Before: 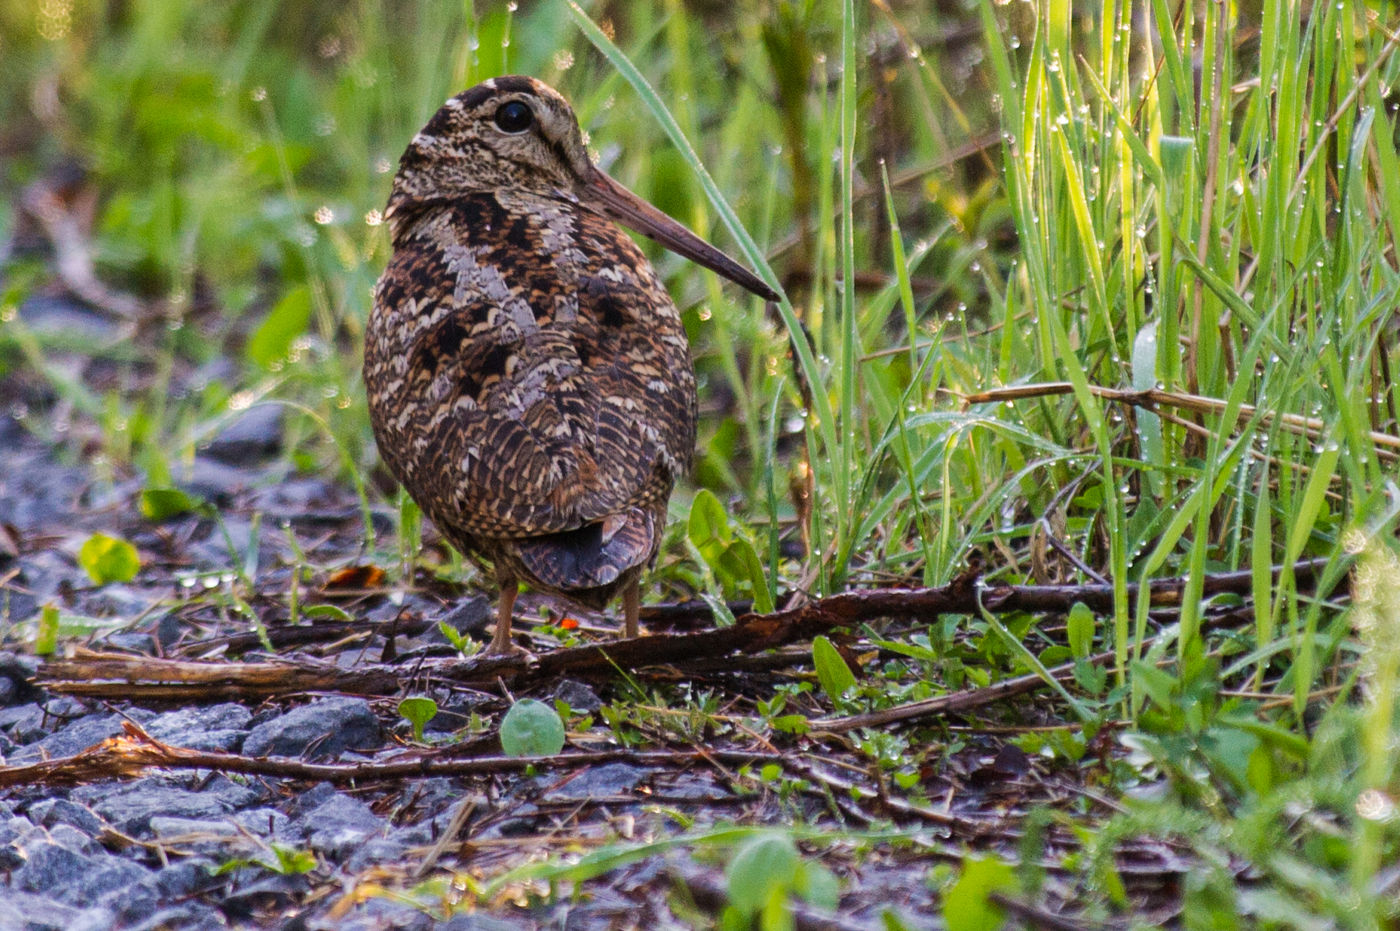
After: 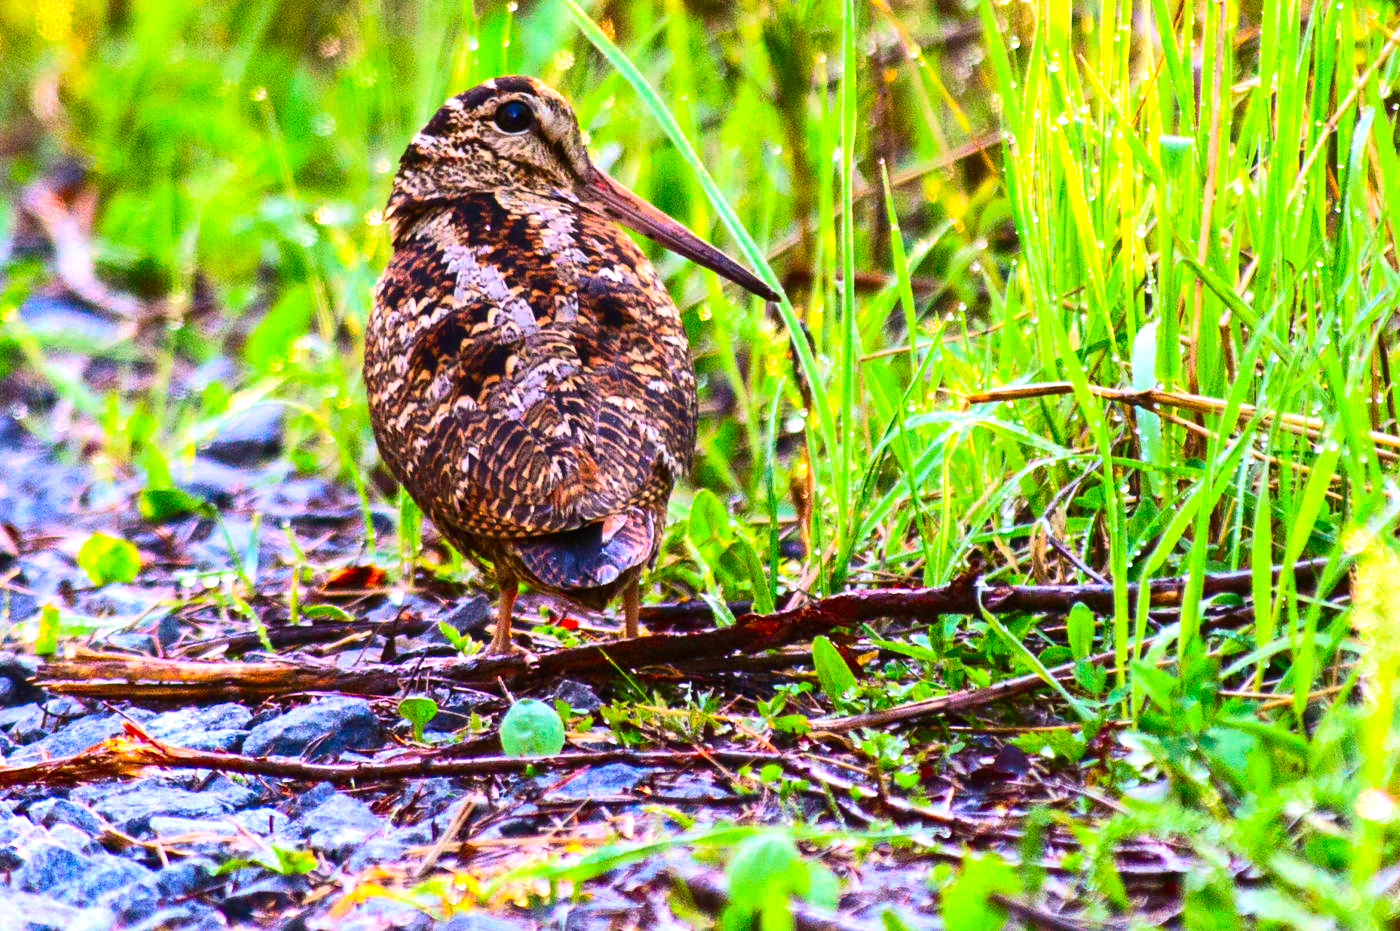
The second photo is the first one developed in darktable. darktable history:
exposure: black level correction -0.001, exposure 0.909 EV, compensate exposure bias true, compensate highlight preservation false
contrast brightness saturation: contrast 0.26, brightness 0.013, saturation 0.86
